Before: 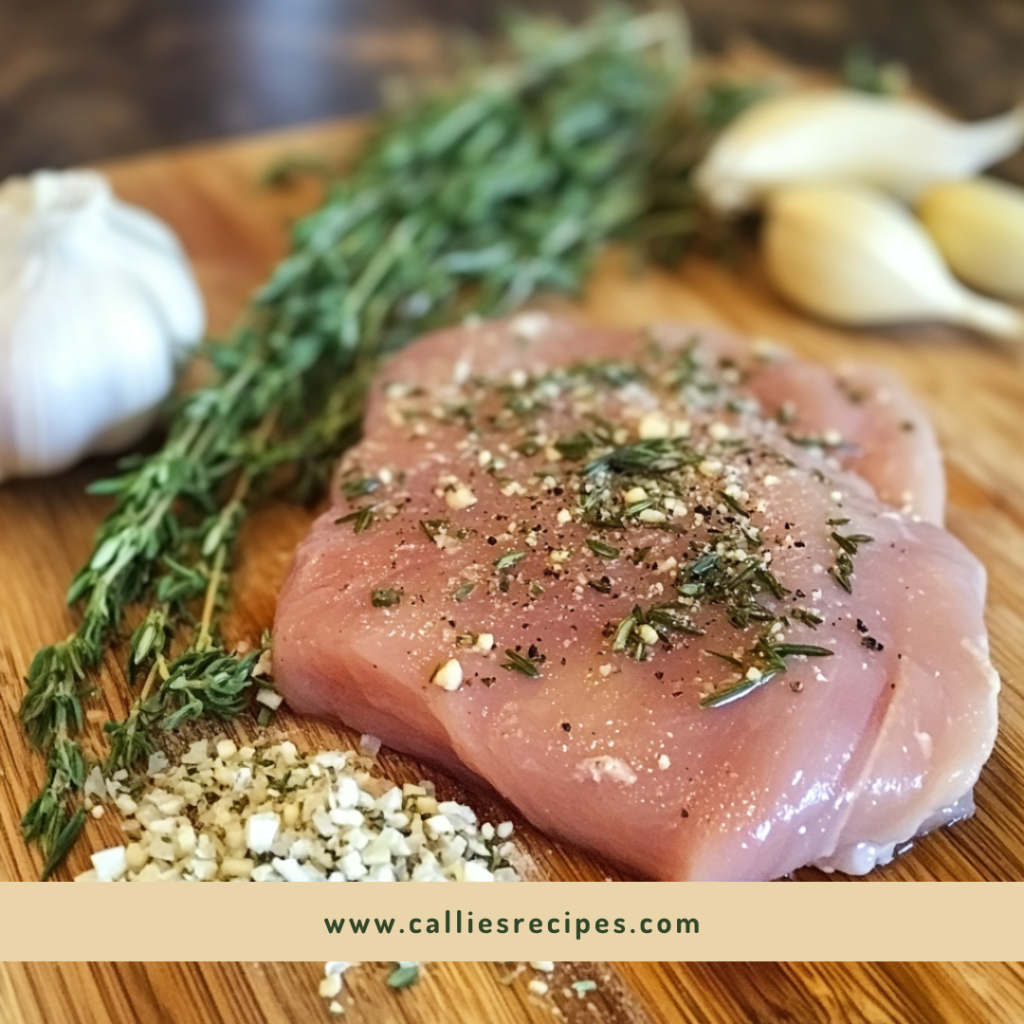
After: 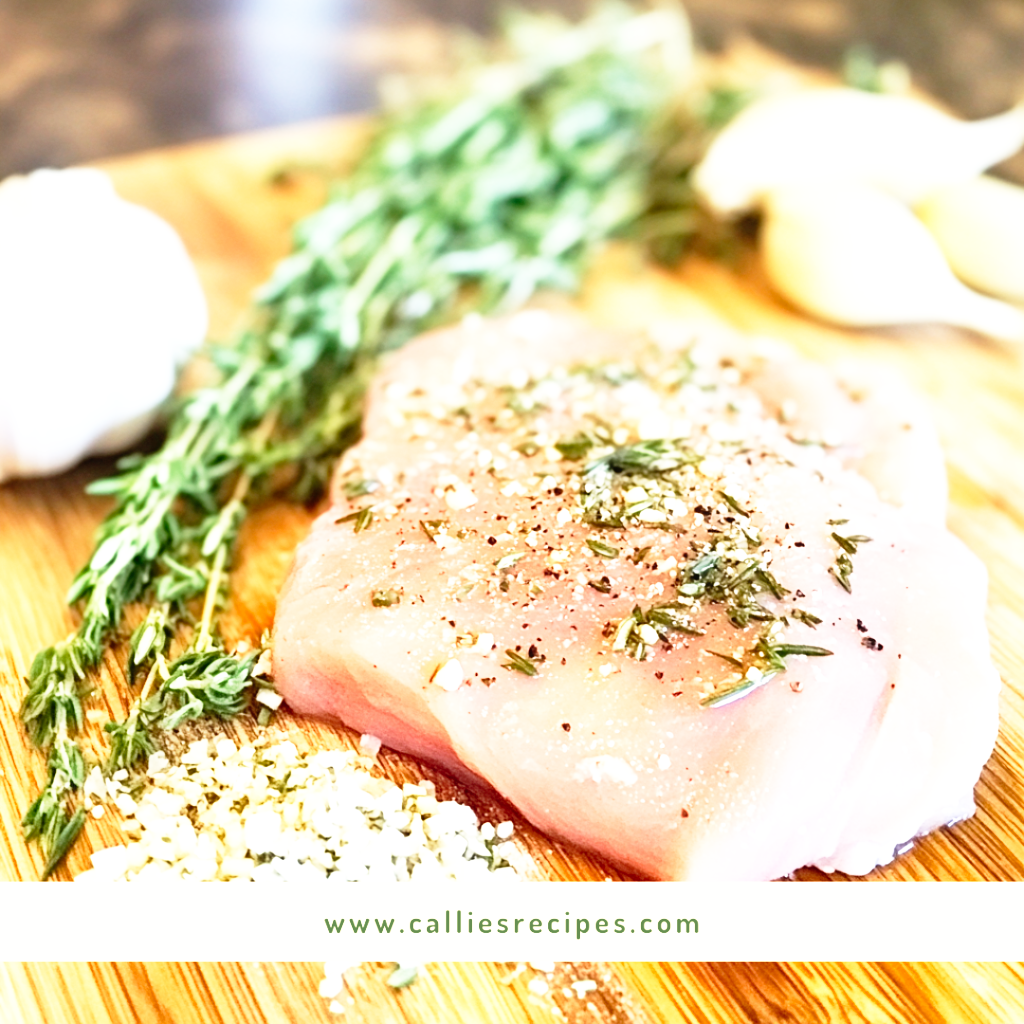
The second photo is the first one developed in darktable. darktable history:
exposure: exposure 0.95 EV, compensate highlight preservation false
base curve: curves: ch0 [(0, 0) (0.012, 0.01) (0.073, 0.168) (0.31, 0.711) (0.645, 0.957) (1, 1)], preserve colors none
